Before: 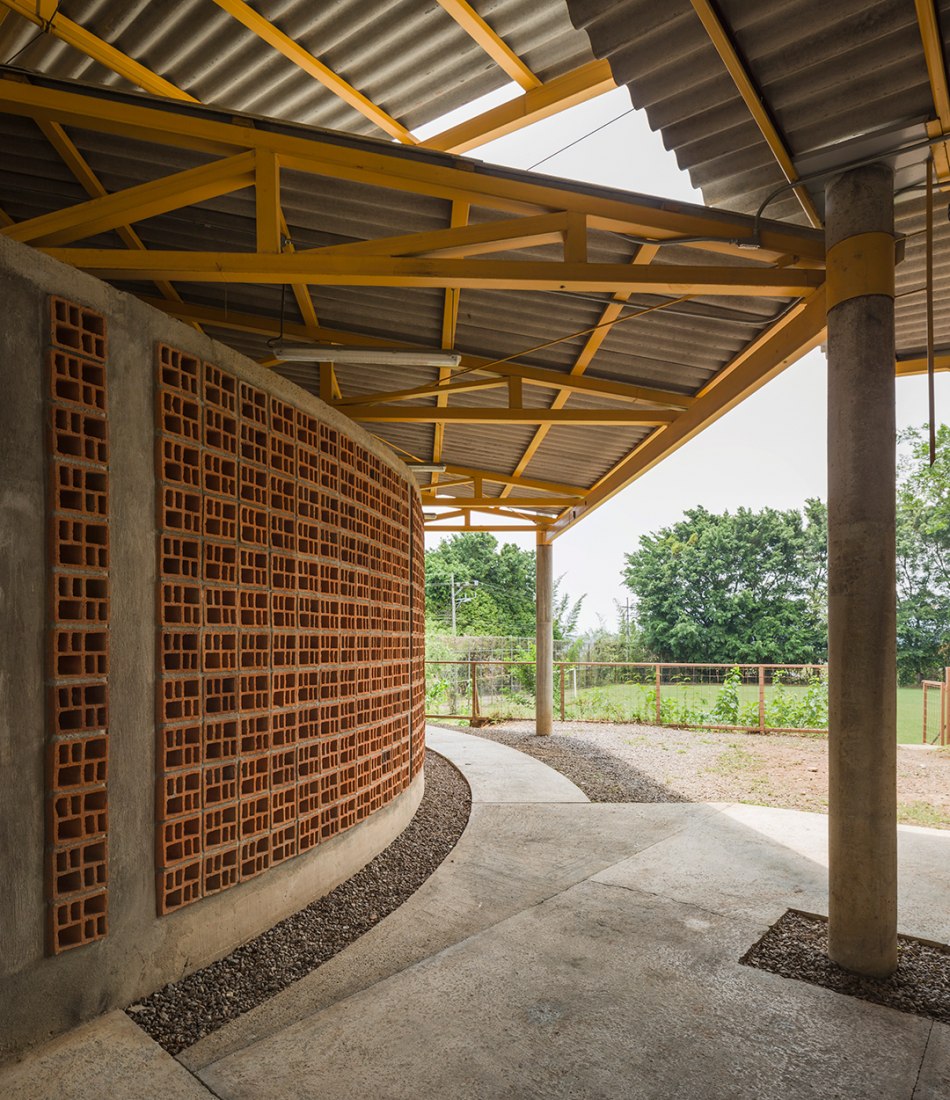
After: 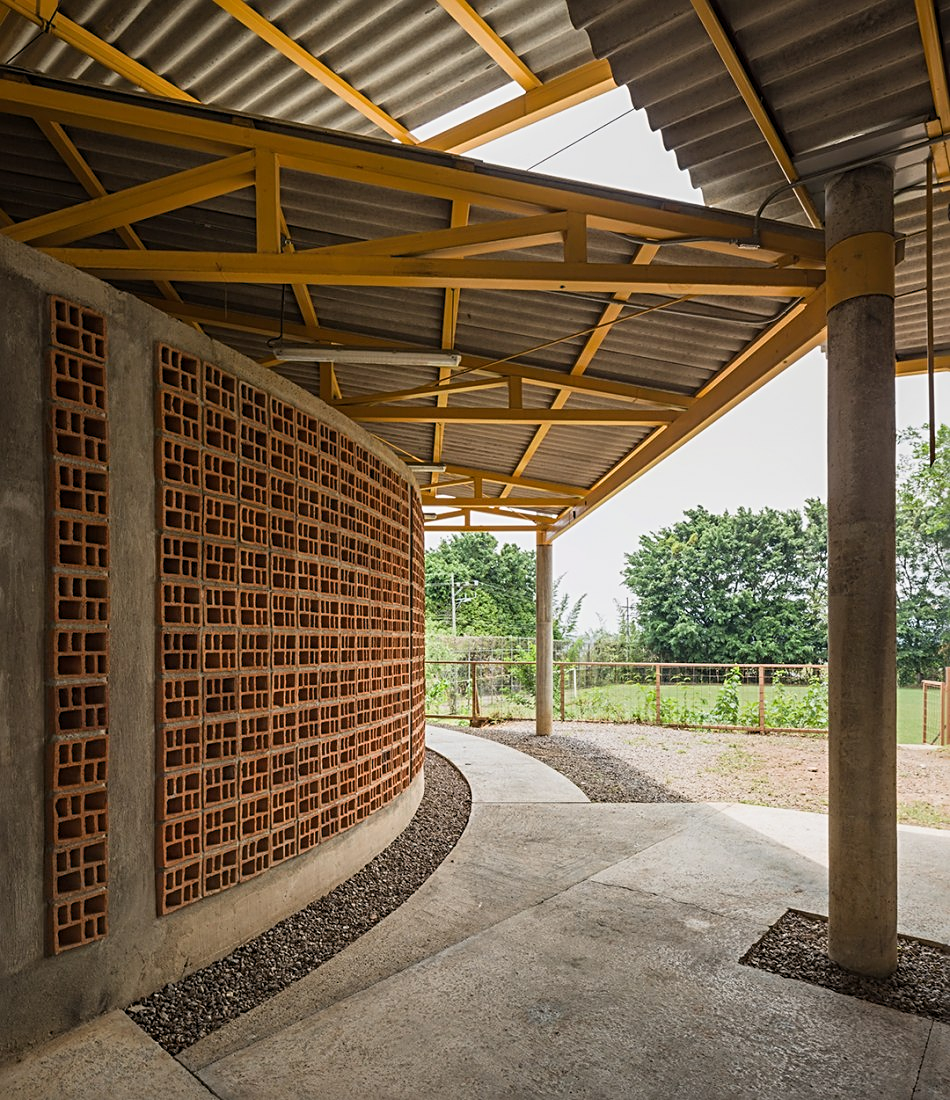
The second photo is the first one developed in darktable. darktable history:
filmic rgb: black relative exposure -16 EV, white relative exposure 2.94 EV, hardness 9.99, iterations of high-quality reconstruction 0
sharpen: radius 2.792
